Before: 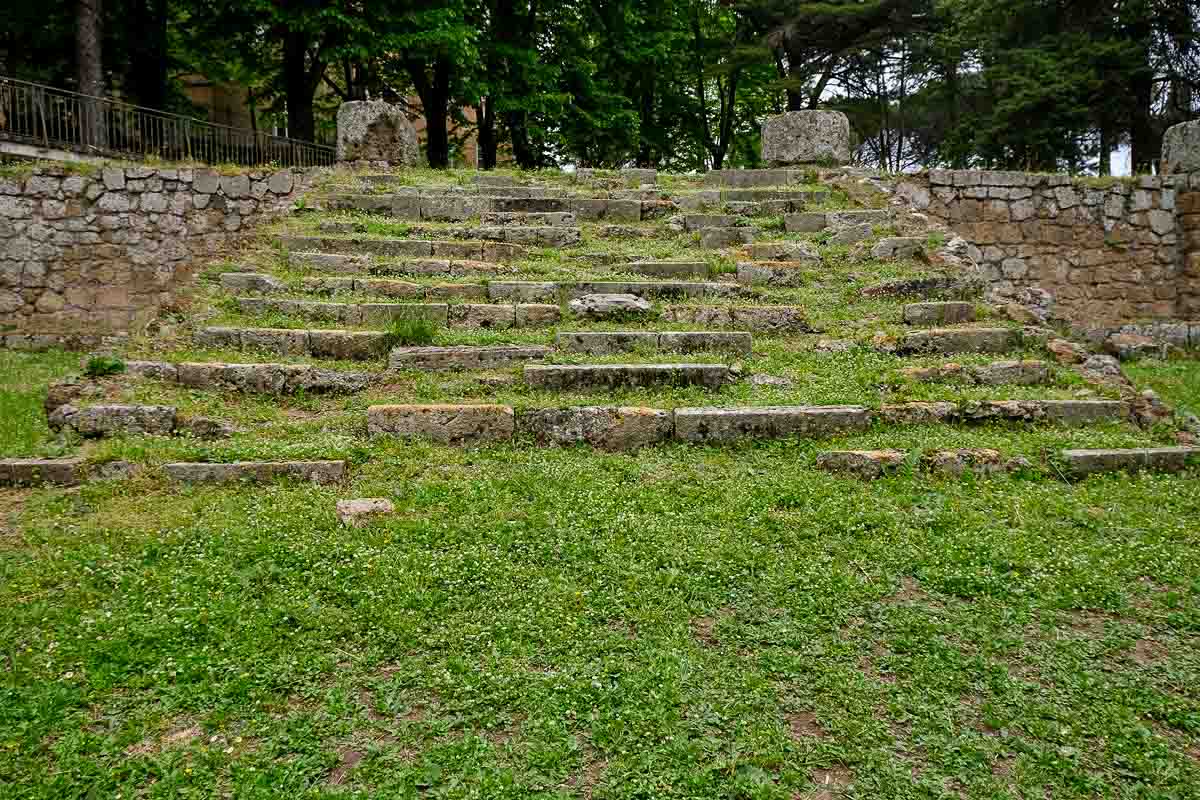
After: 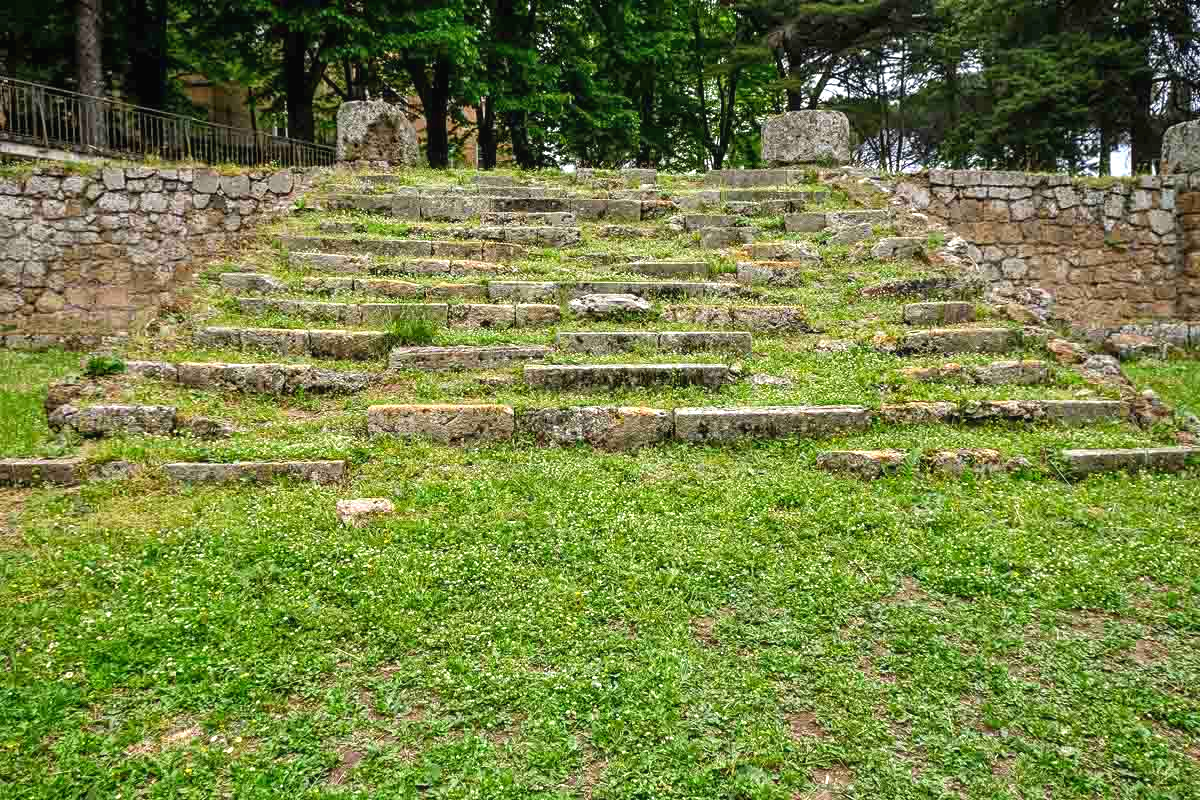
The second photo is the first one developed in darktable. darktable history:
local contrast: detail 110%
exposure: black level correction 0, exposure 0.701 EV, compensate exposure bias true, compensate highlight preservation false
